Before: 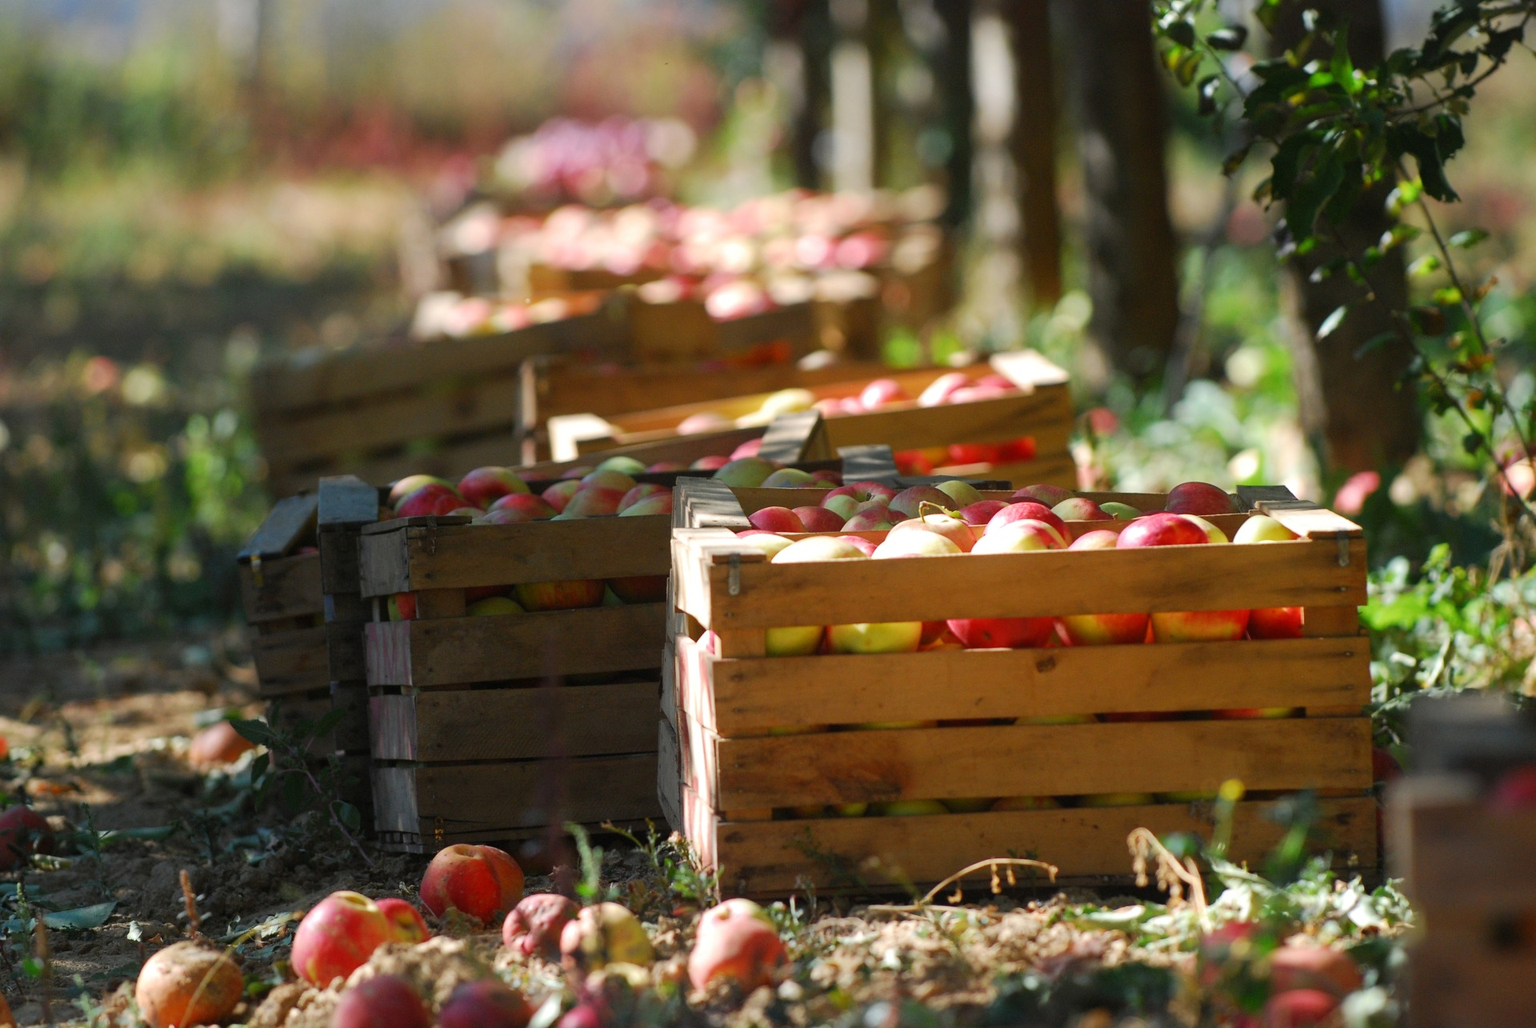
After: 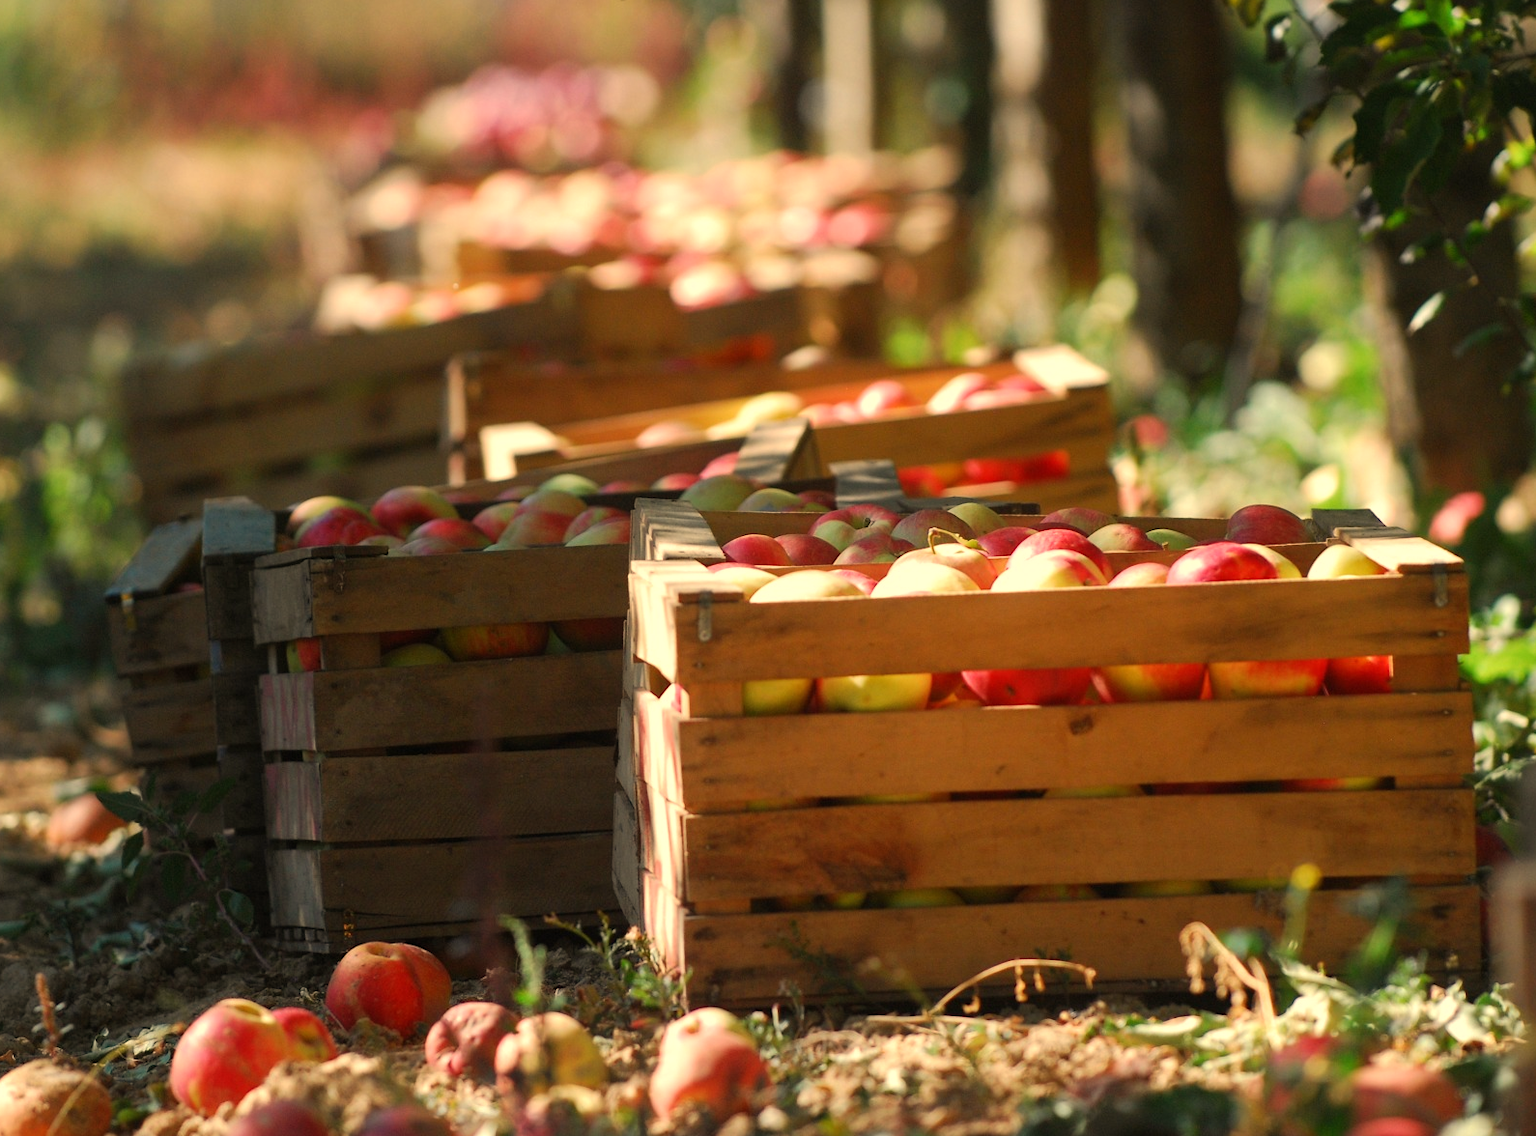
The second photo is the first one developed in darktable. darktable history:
crop: left 9.807%, top 6.259%, right 7.334%, bottom 2.177%
white balance: red 1.123, blue 0.83
